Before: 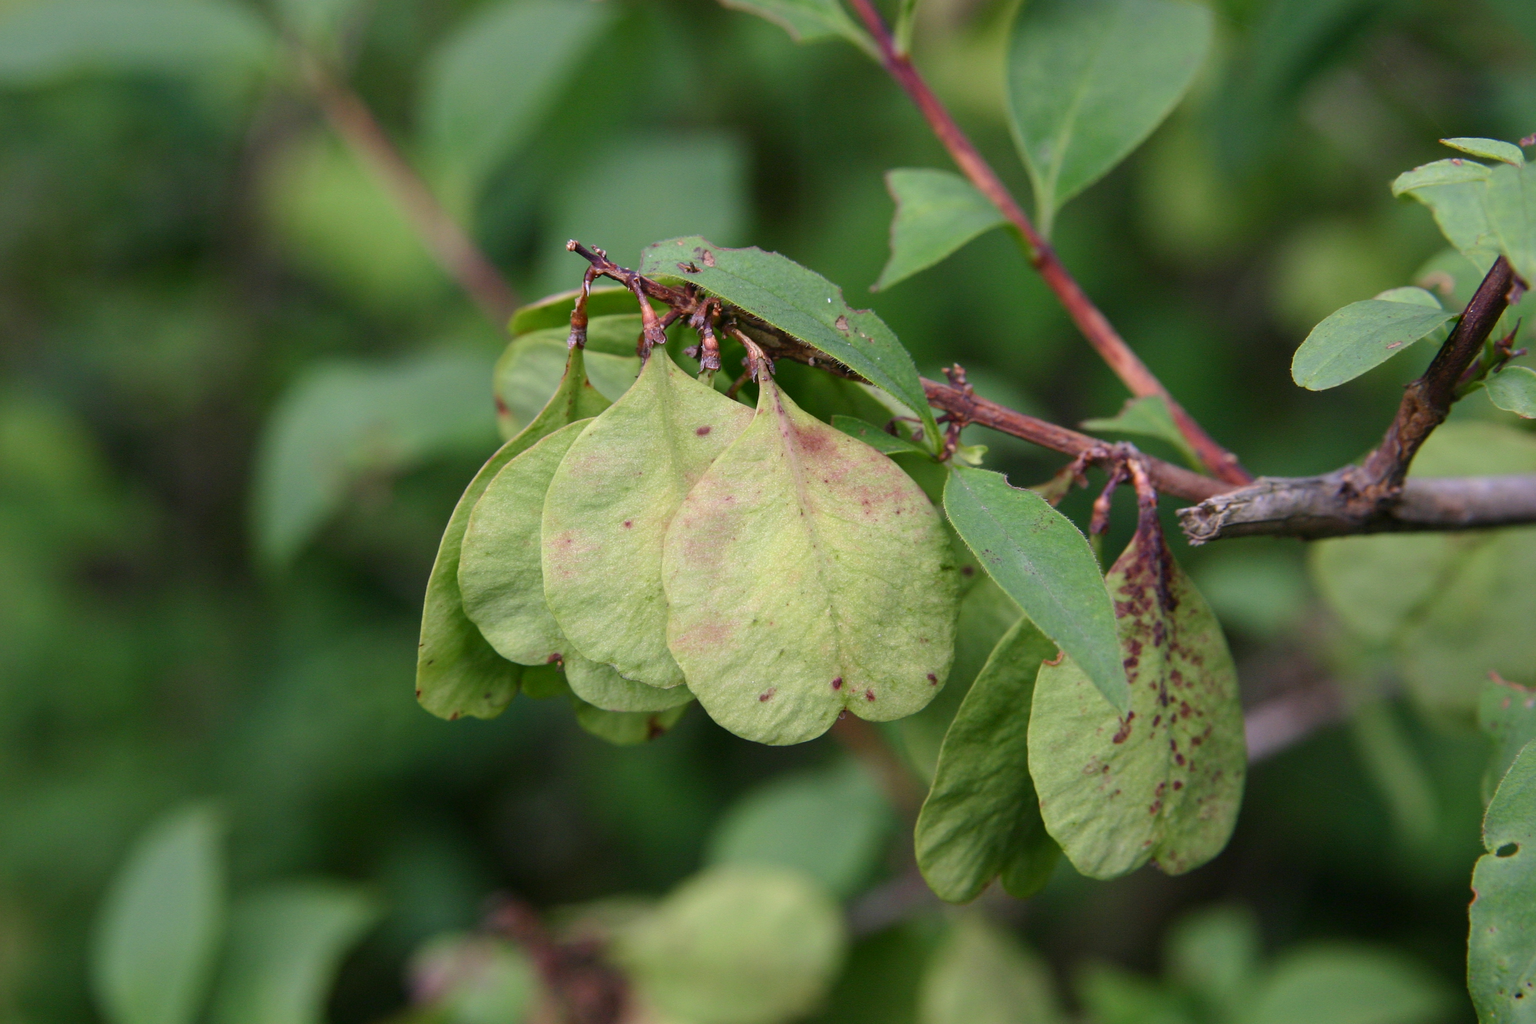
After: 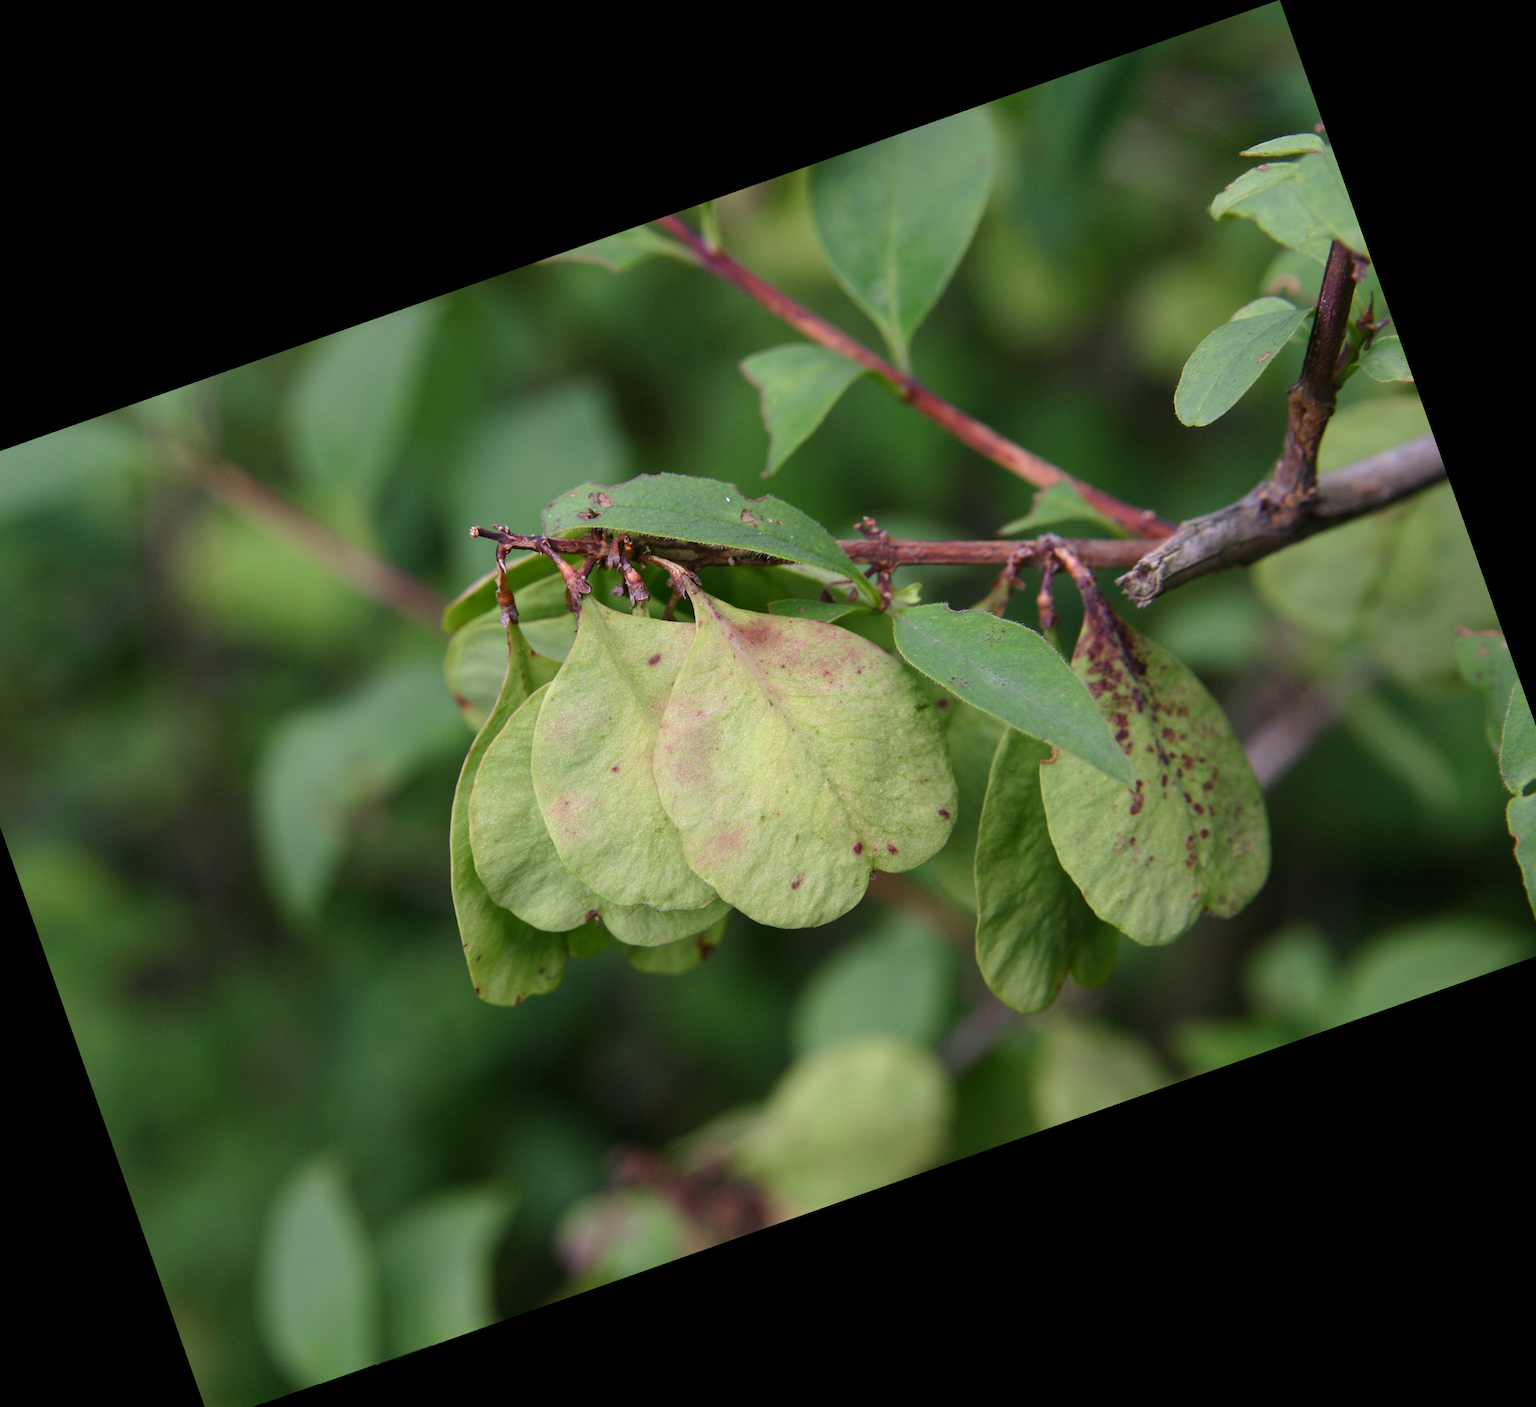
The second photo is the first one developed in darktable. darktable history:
rotate and perspective: rotation 0.192°, lens shift (horizontal) -0.015, crop left 0.005, crop right 0.996, crop top 0.006, crop bottom 0.99
crop and rotate: angle 19.43°, left 6.812%, right 4.125%, bottom 1.087%
